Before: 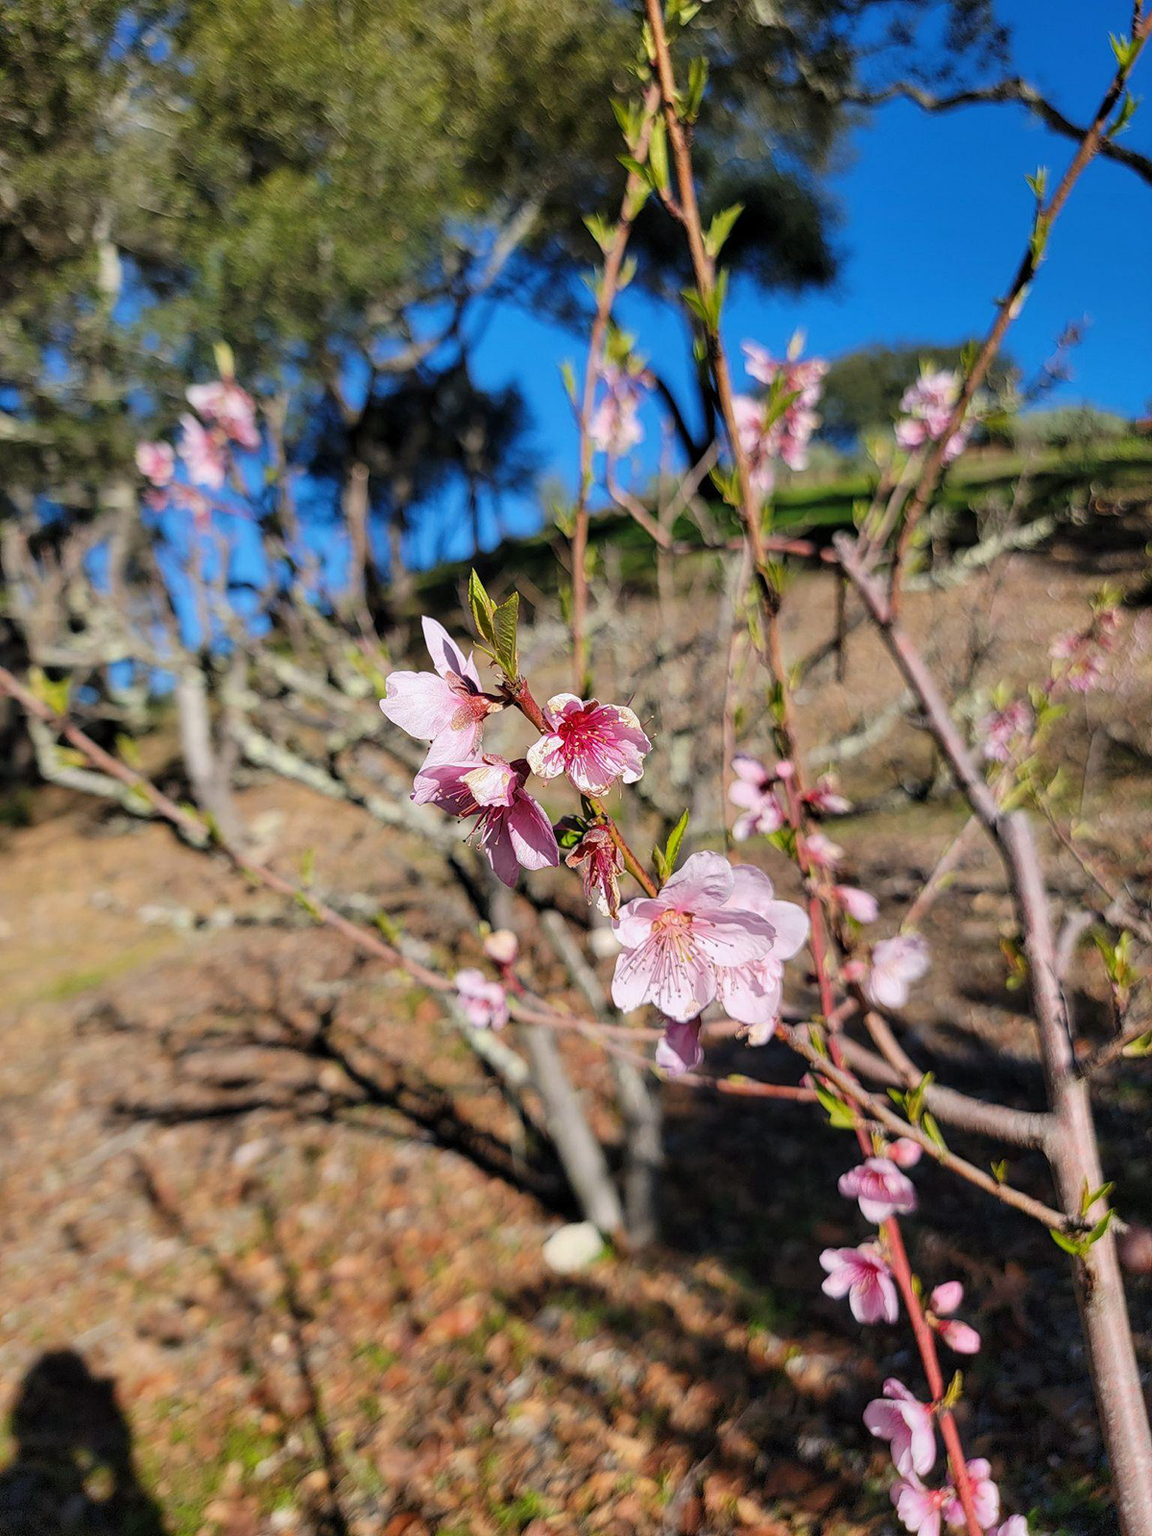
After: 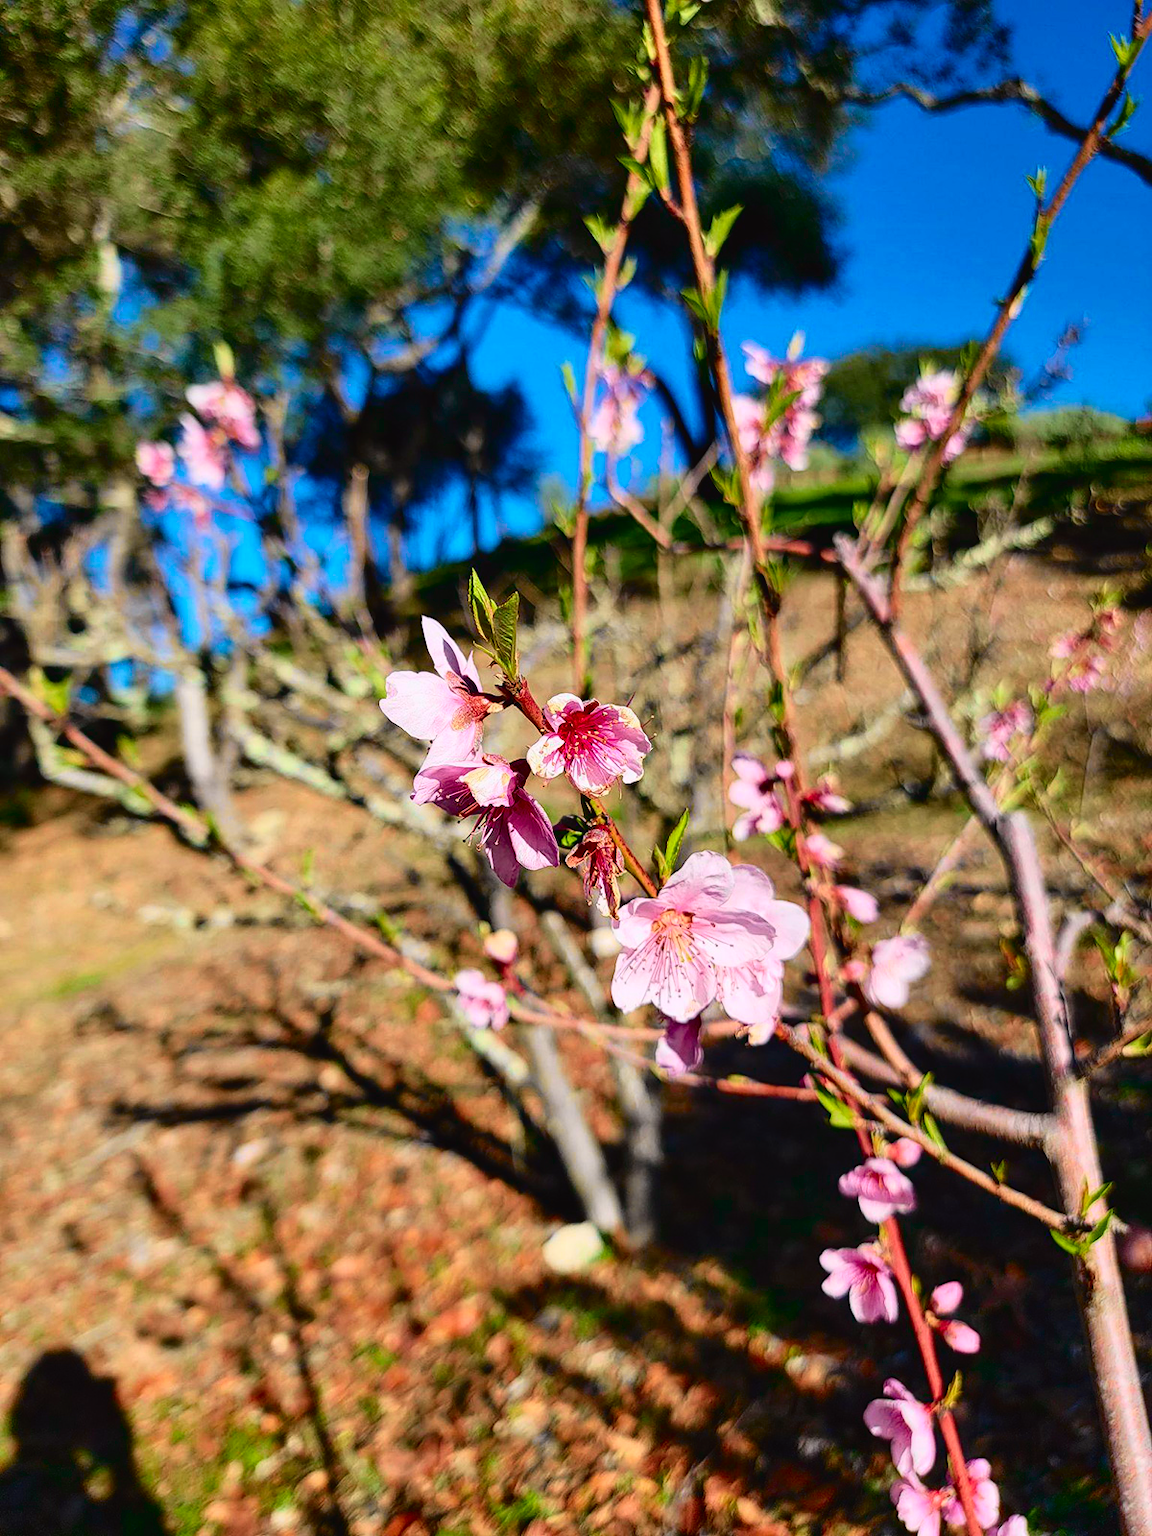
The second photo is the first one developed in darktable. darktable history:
tone curve: curves: ch0 [(0, 0.023) (0.137, 0.069) (0.249, 0.163) (0.487, 0.491) (0.778, 0.858) (0.896, 0.94) (1, 0.988)]; ch1 [(0, 0) (0.396, 0.369) (0.483, 0.459) (0.498, 0.5) (0.515, 0.517) (0.562, 0.6) (0.611, 0.667) (0.692, 0.744) (0.798, 0.863) (1, 1)]; ch2 [(0, 0) (0.426, 0.398) (0.483, 0.481) (0.503, 0.503) (0.526, 0.527) (0.549, 0.59) (0.62, 0.666) (0.705, 0.755) (0.985, 0.966)], color space Lab, independent channels
